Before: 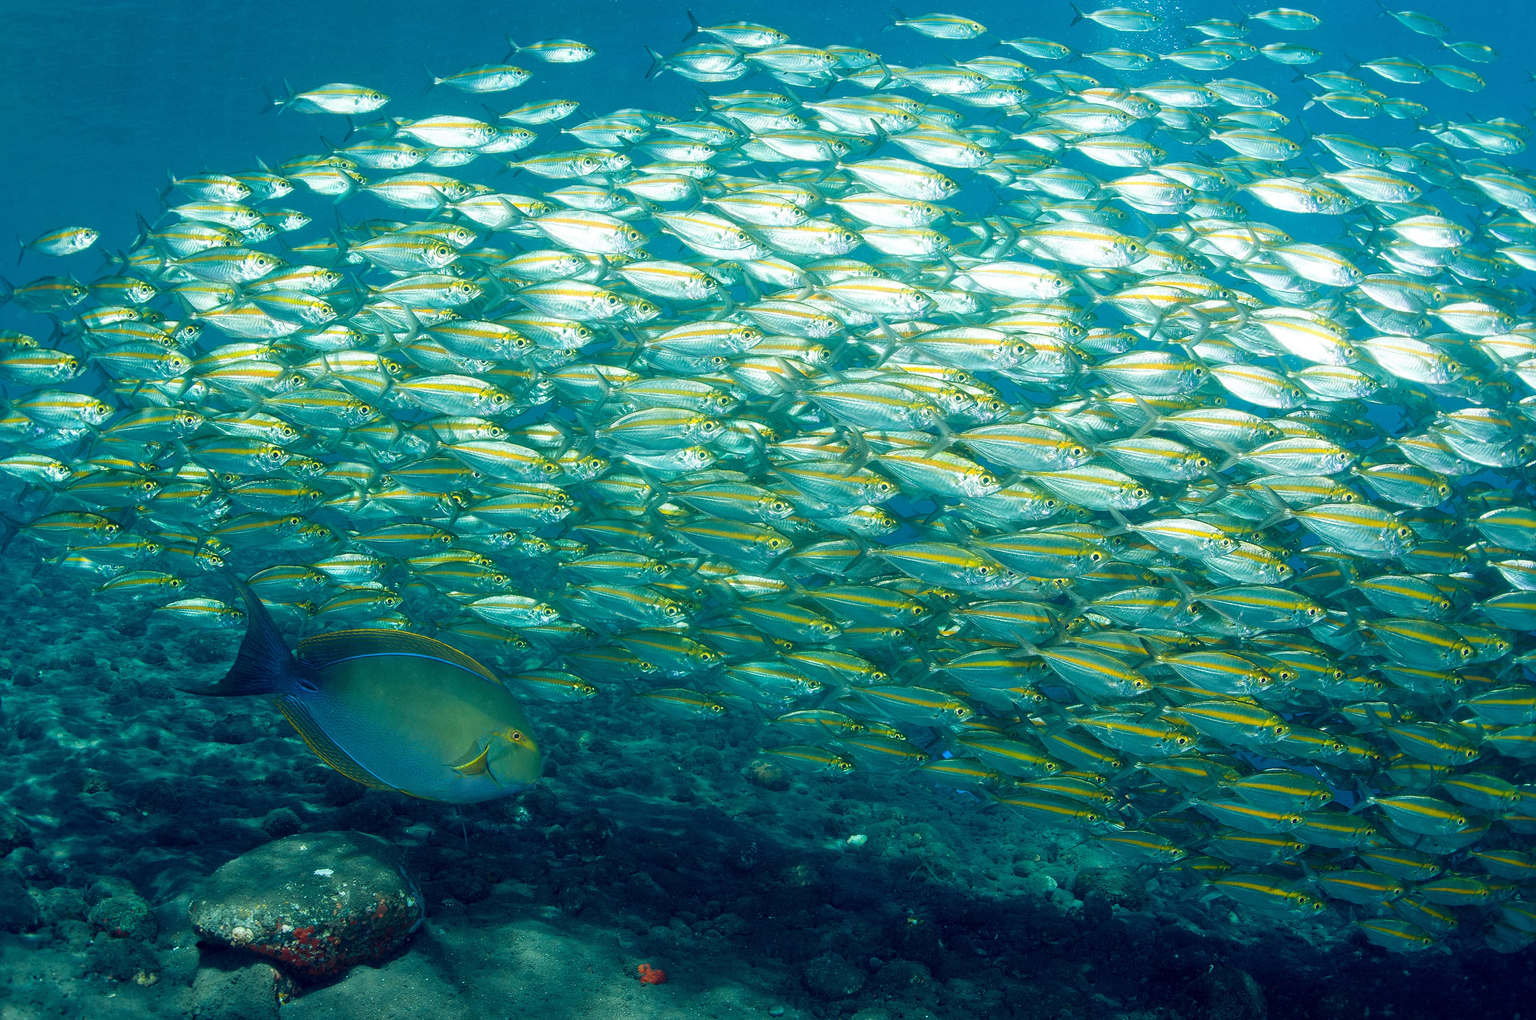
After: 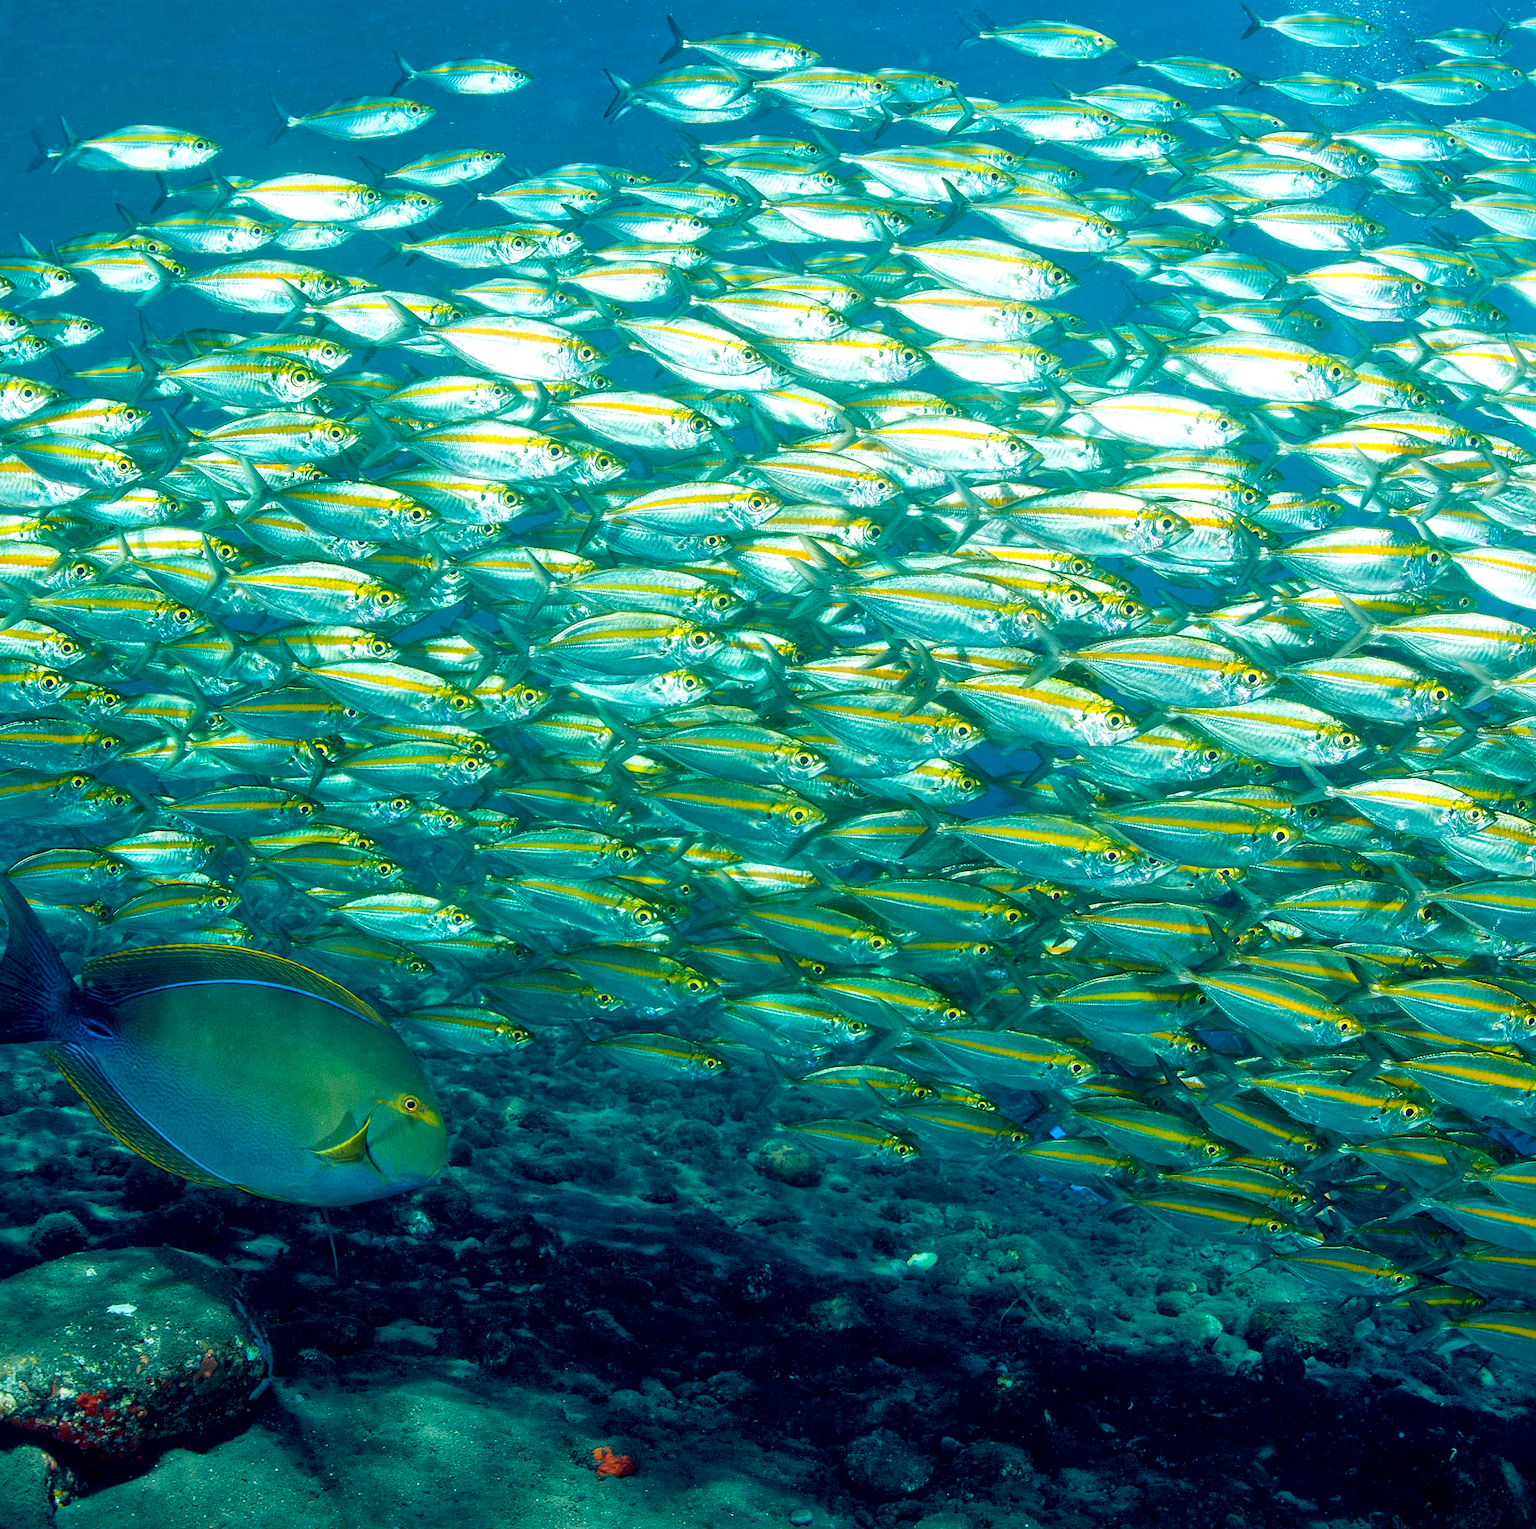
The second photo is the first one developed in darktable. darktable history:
local contrast: mode bilateral grid, contrast 20, coarseness 50, detail 150%, midtone range 0.2
exposure: black level correction 0.008, exposure 0.101 EV, compensate highlight preservation false
crop and rotate: left 15.821%, right 17.535%
color balance rgb: perceptual saturation grading › global saturation 15.127%, global vibrance 25.603%
